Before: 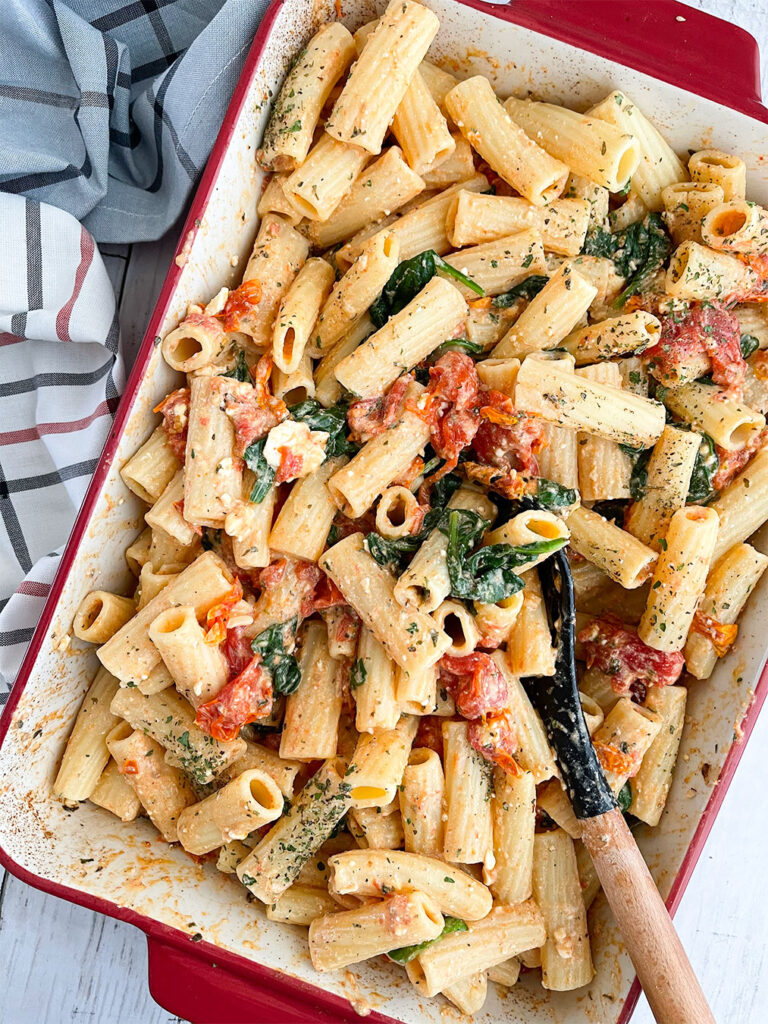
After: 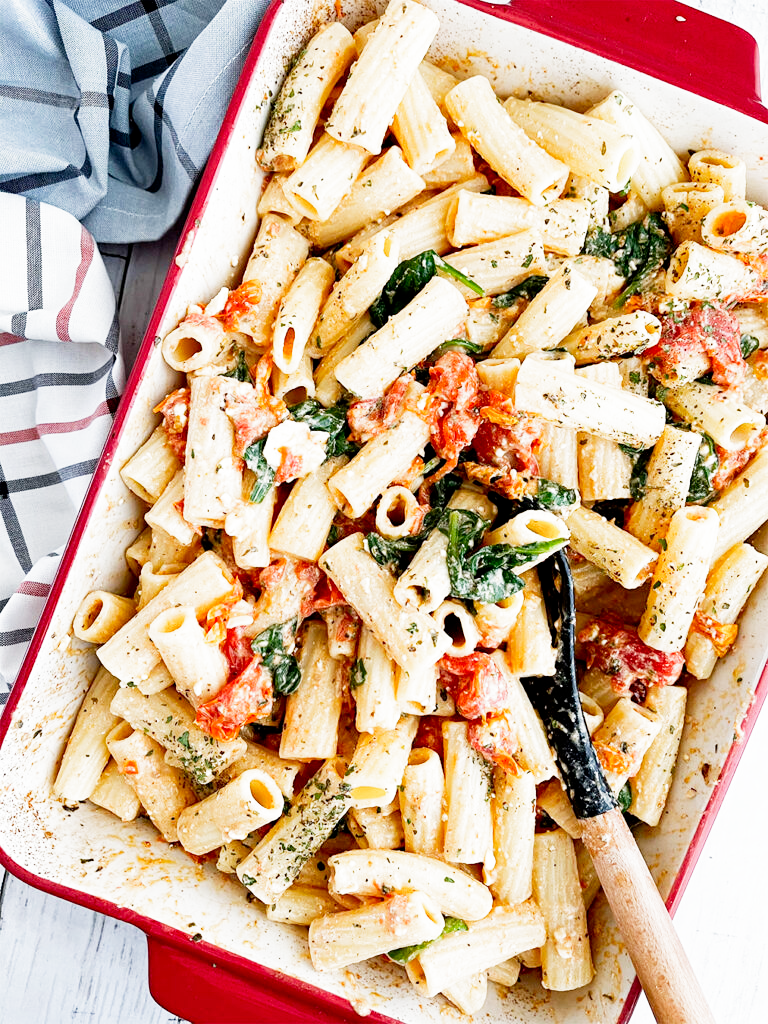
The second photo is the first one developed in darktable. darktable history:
filmic rgb: middle gray luminance 12.74%, black relative exposure -10.13 EV, white relative exposure 3.47 EV, threshold 6 EV, target black luminance 0%, hardness 5.74, latitude 44.69%, contrast 1.221, highlights saturation mix 5%, shadows ↔ highlights balance 26.78%, add noise in highlights 0, preserve chrominance no, color science v3 (2019), use custom middle-gray values true, iterations of high-quality reconstruction 0, contrast in highlights soft, enable highlight reconstruction true
exposure: exposure 0.2 EV, compensate highlight preservation false
